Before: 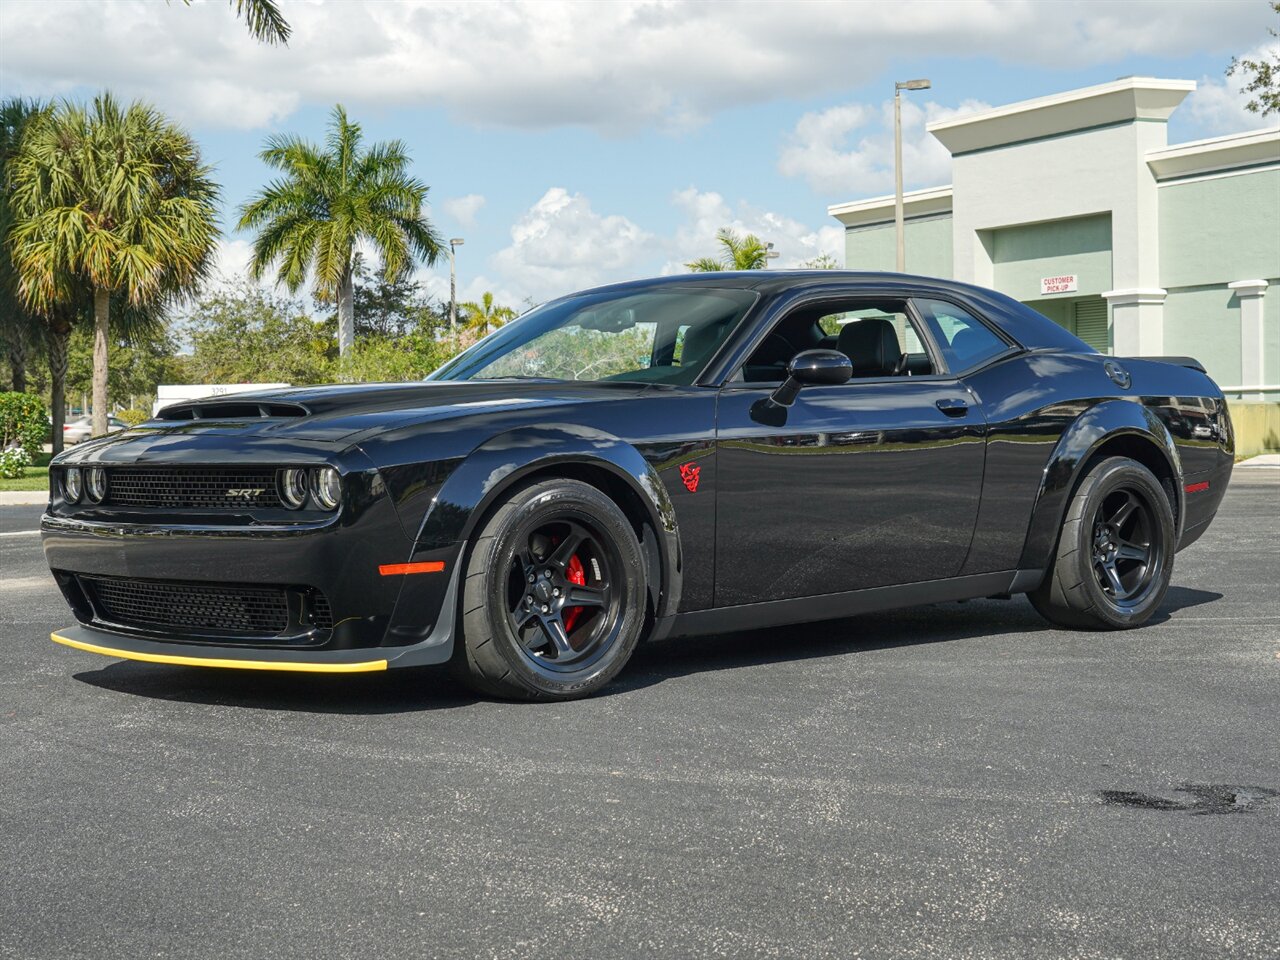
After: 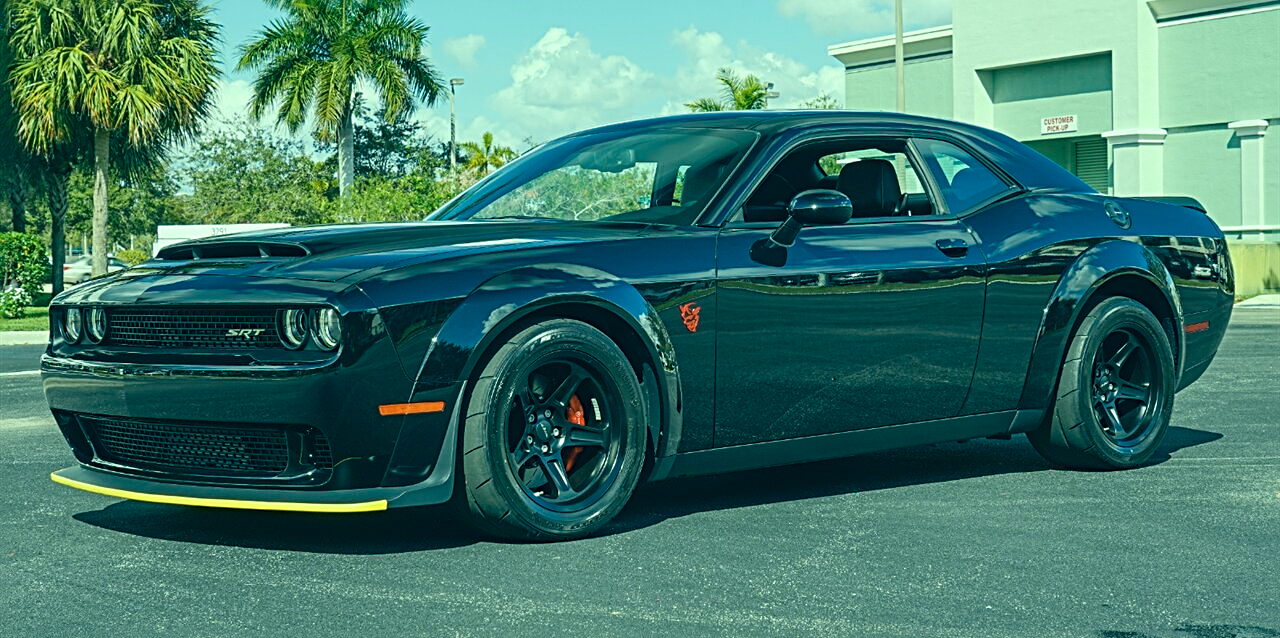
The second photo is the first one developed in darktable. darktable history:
color correction: highlights a* -20.08, highlights b* 9.8, shadows a* -20.4, shadows b* -10.76
crop: top 16.727%, bottom 16.727%
sharpen: radius 3.119
